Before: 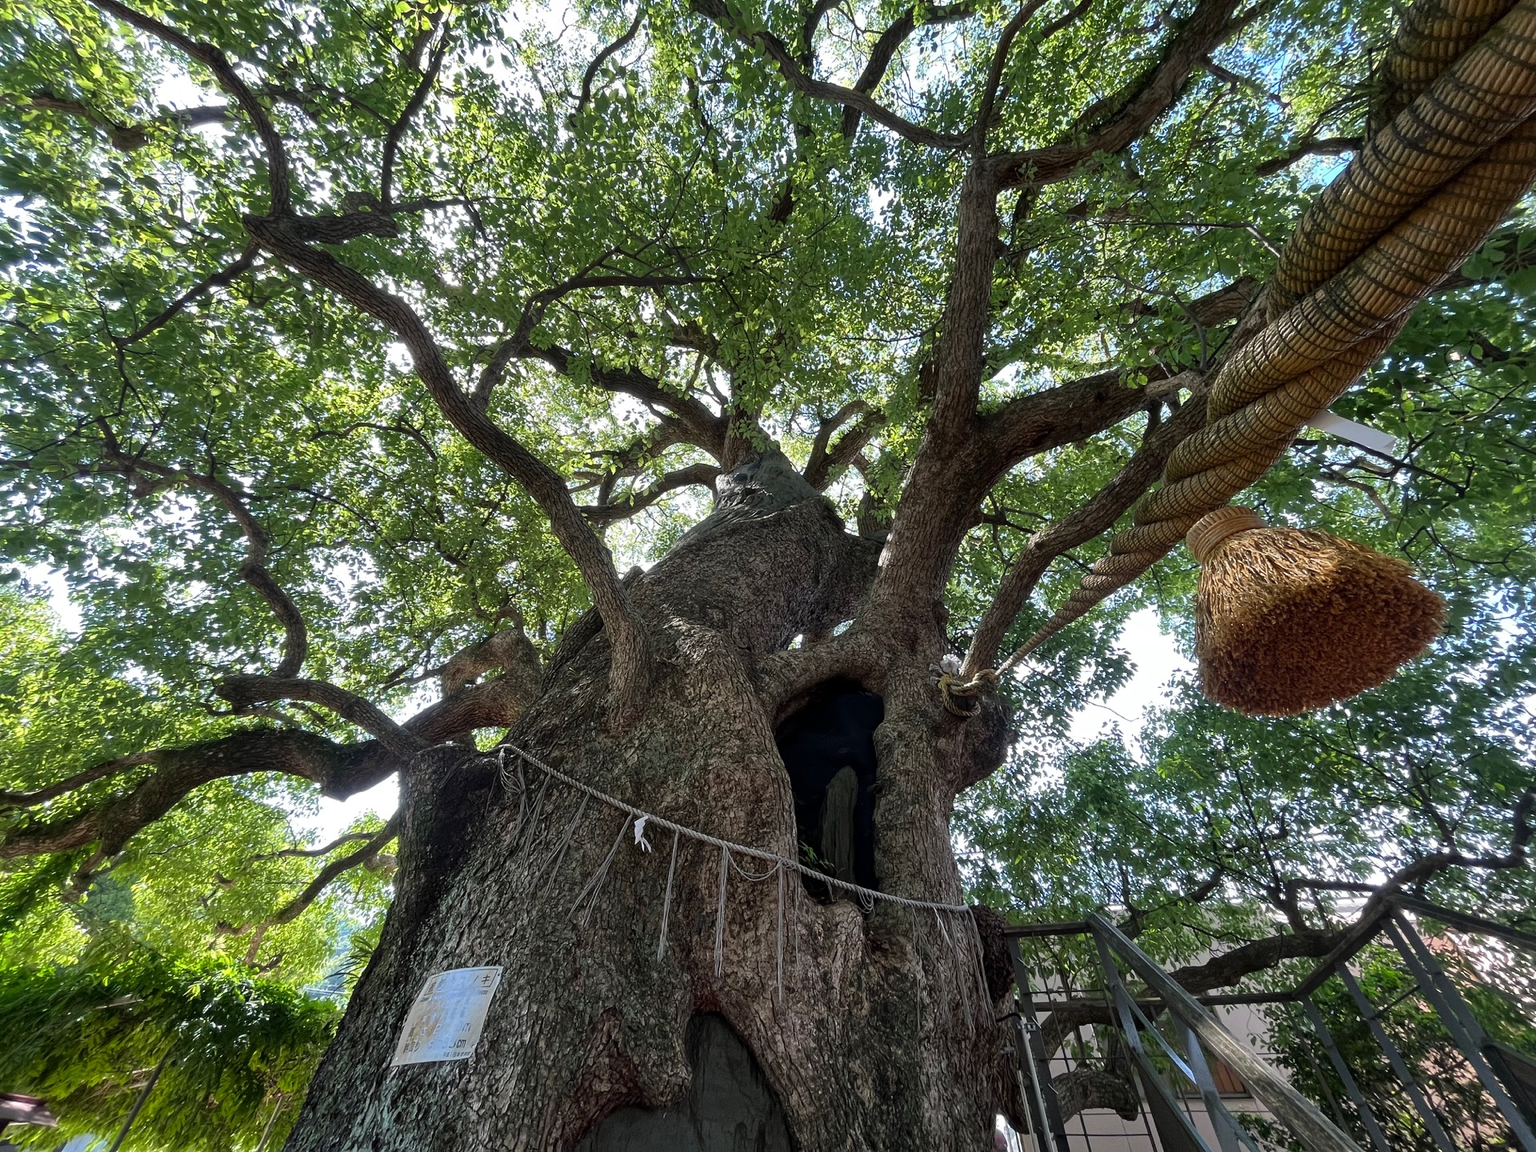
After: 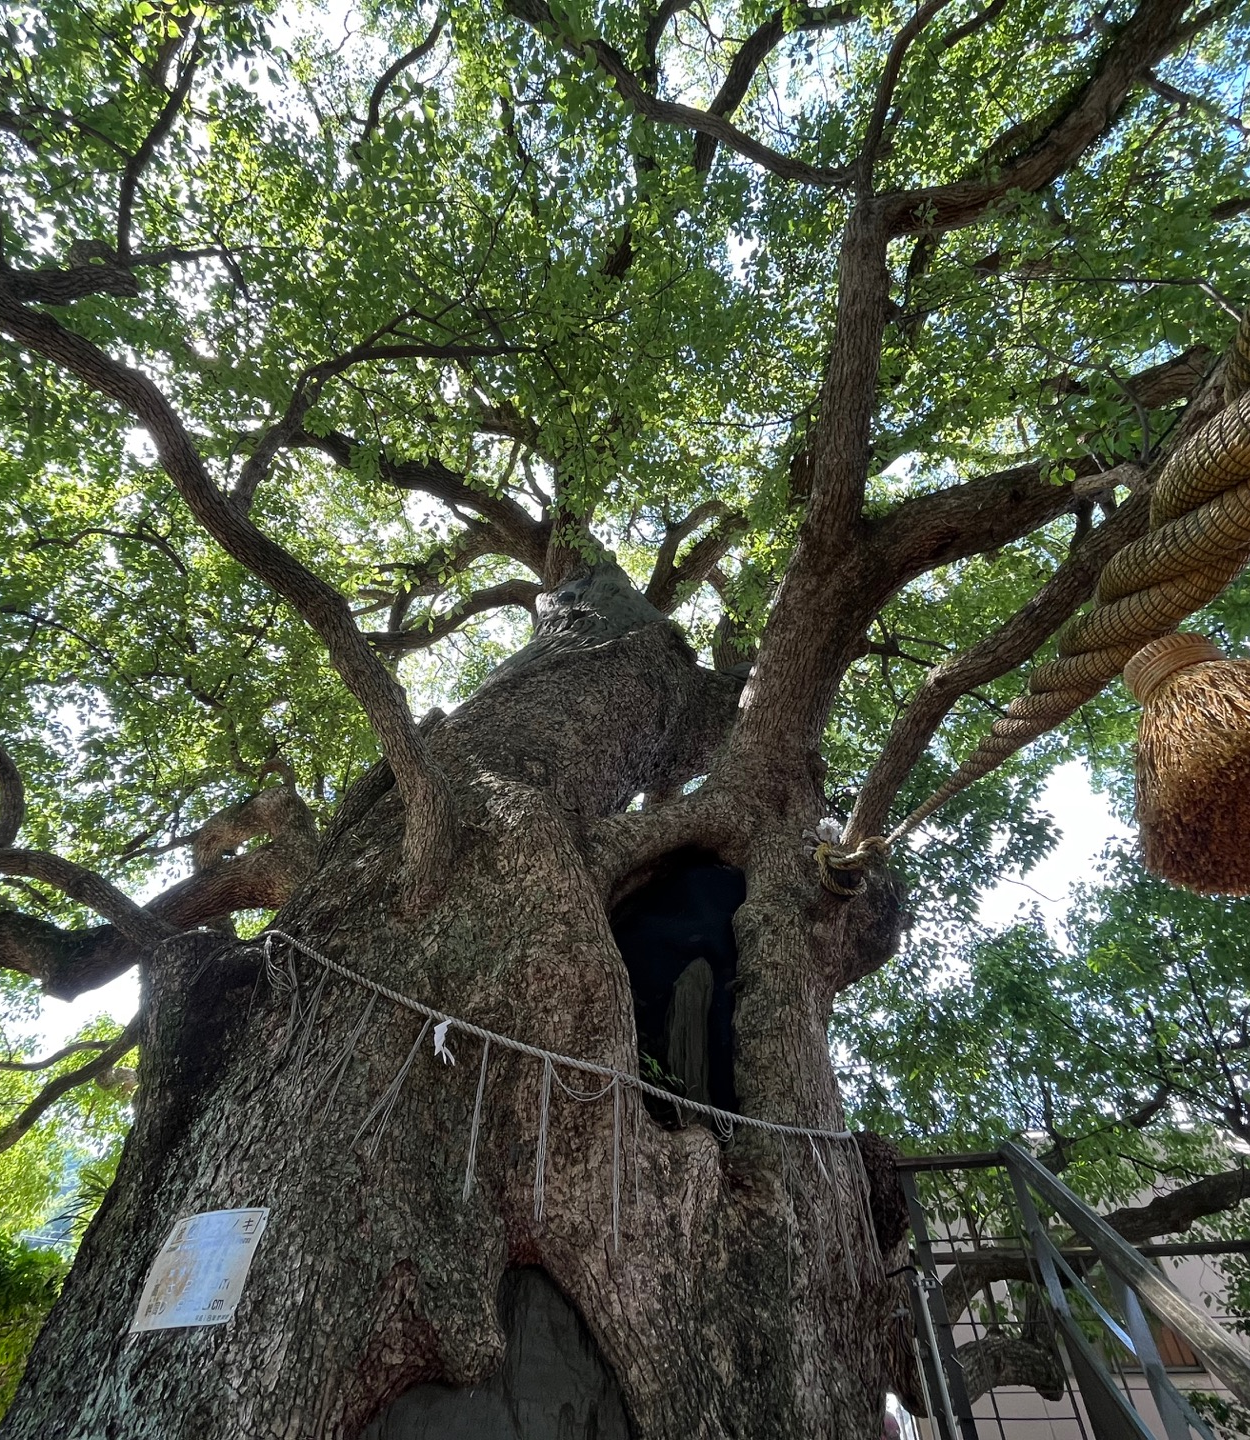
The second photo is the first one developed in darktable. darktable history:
crop and rotate: left 18.713%, right 16.158%
